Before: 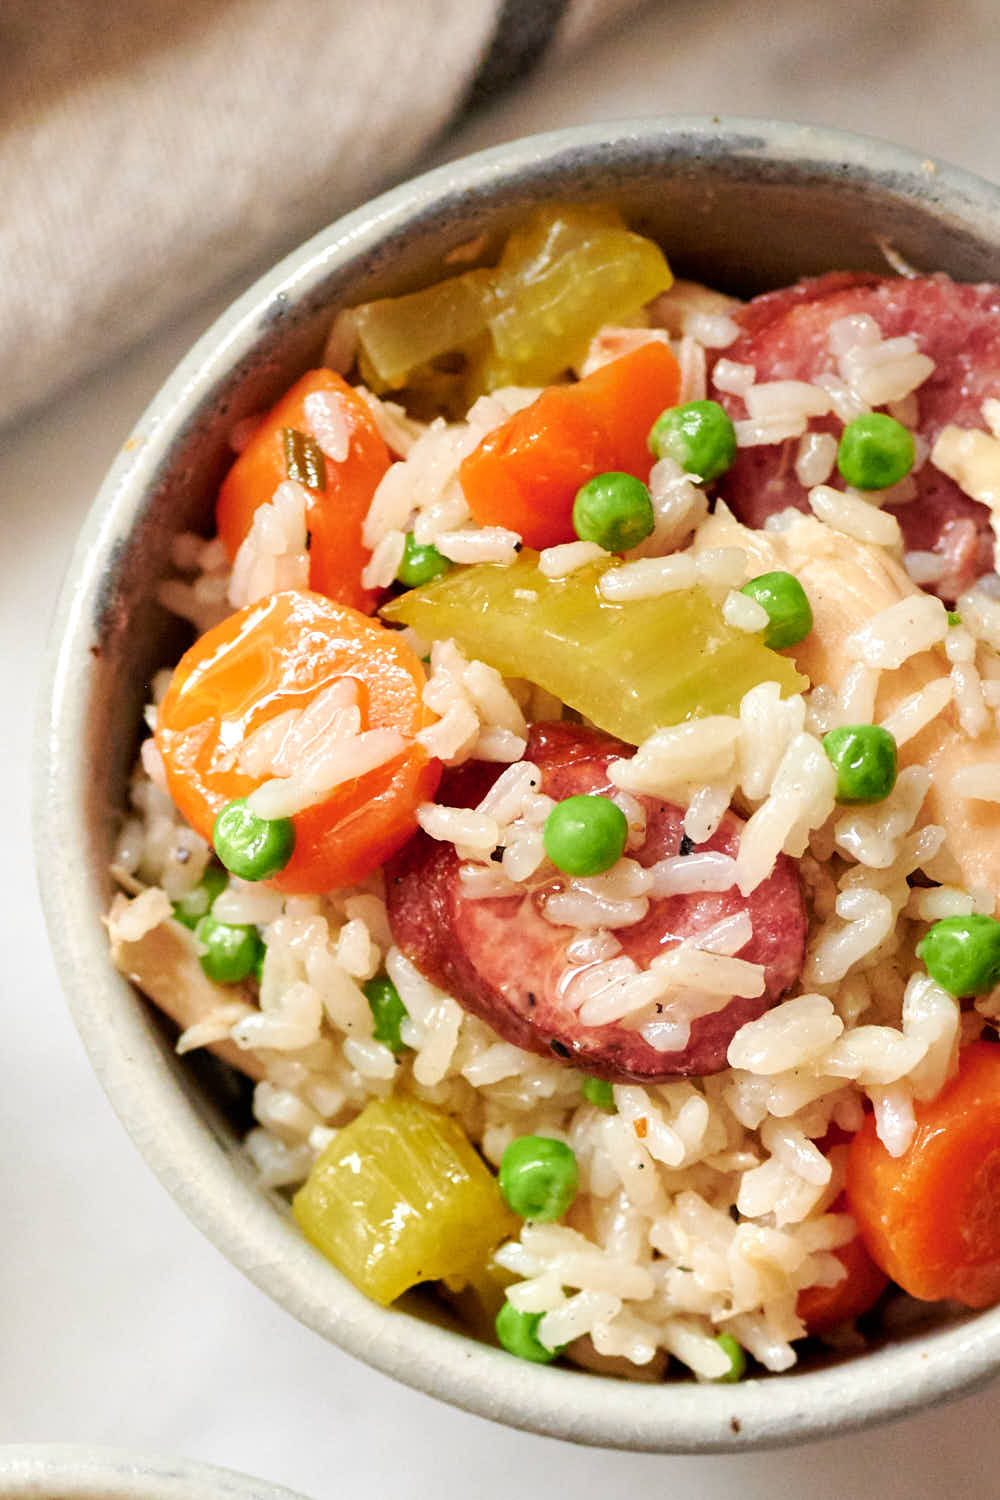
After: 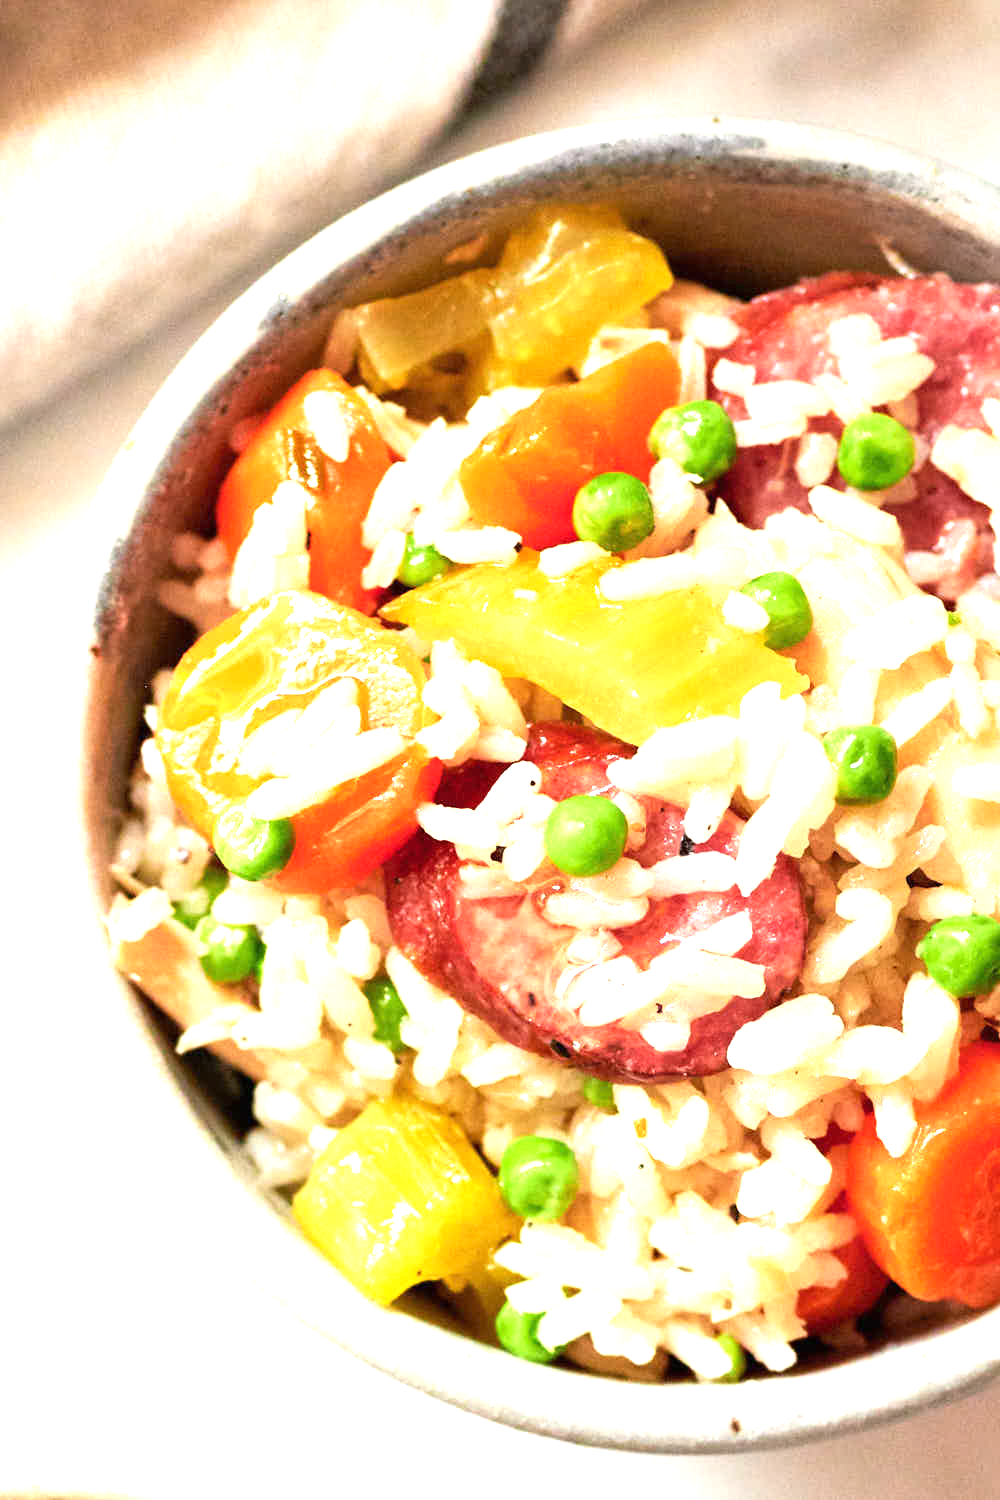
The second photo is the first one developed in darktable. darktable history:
exposure: black level correction 0, exposure 1.177 EV, compensate highlight preservation false
